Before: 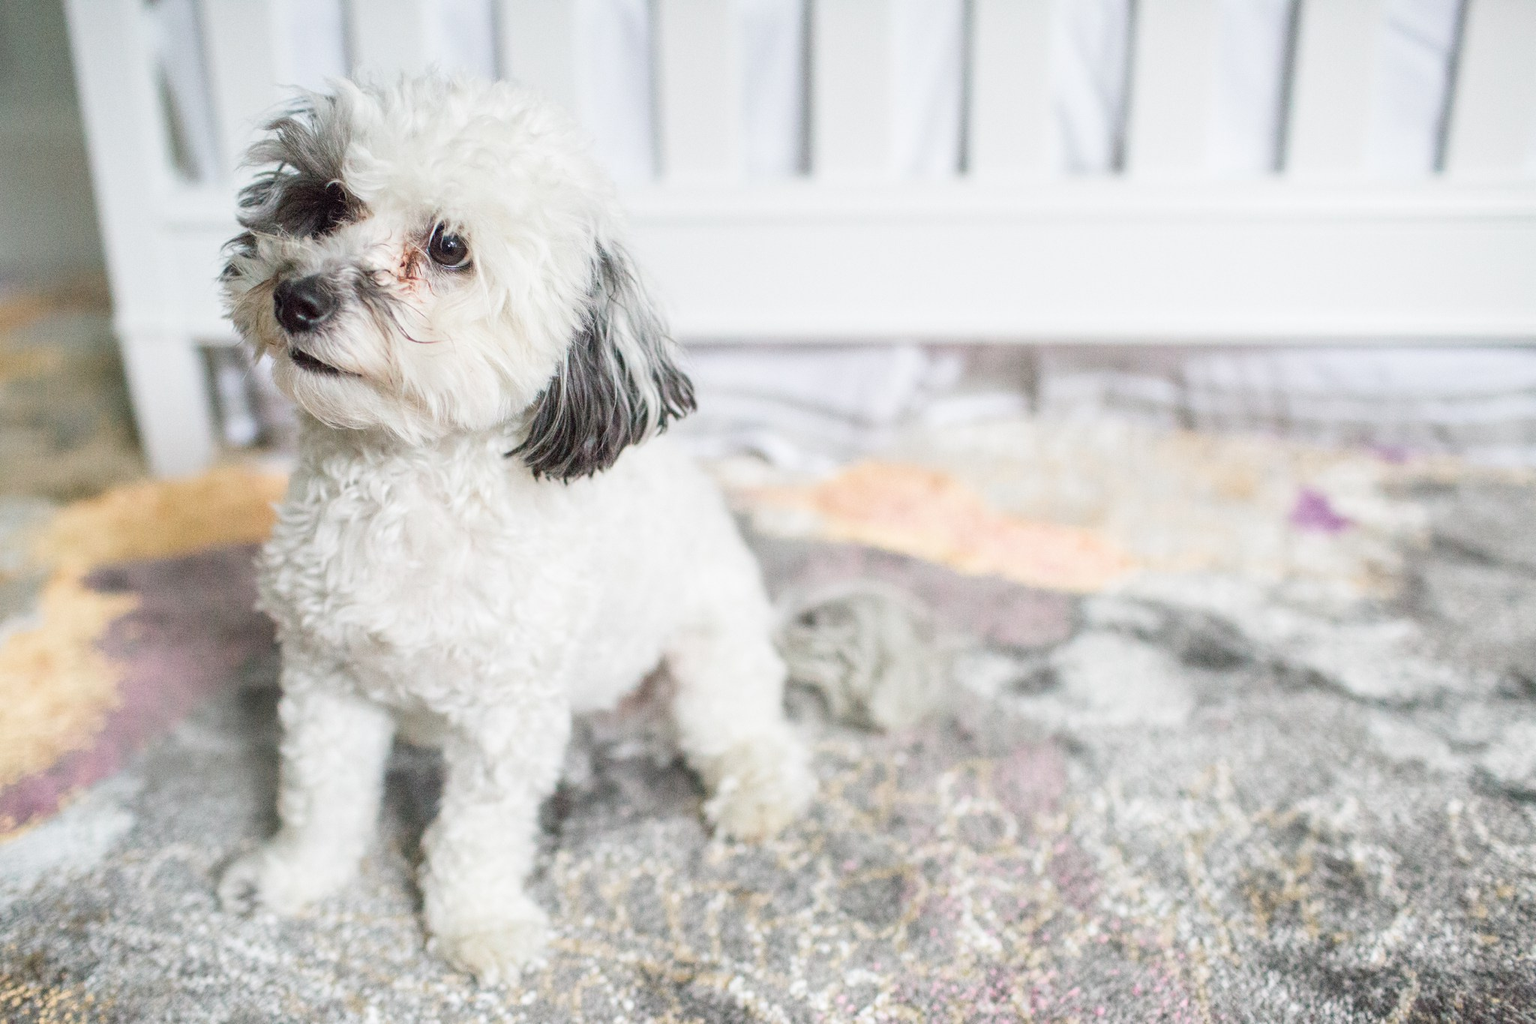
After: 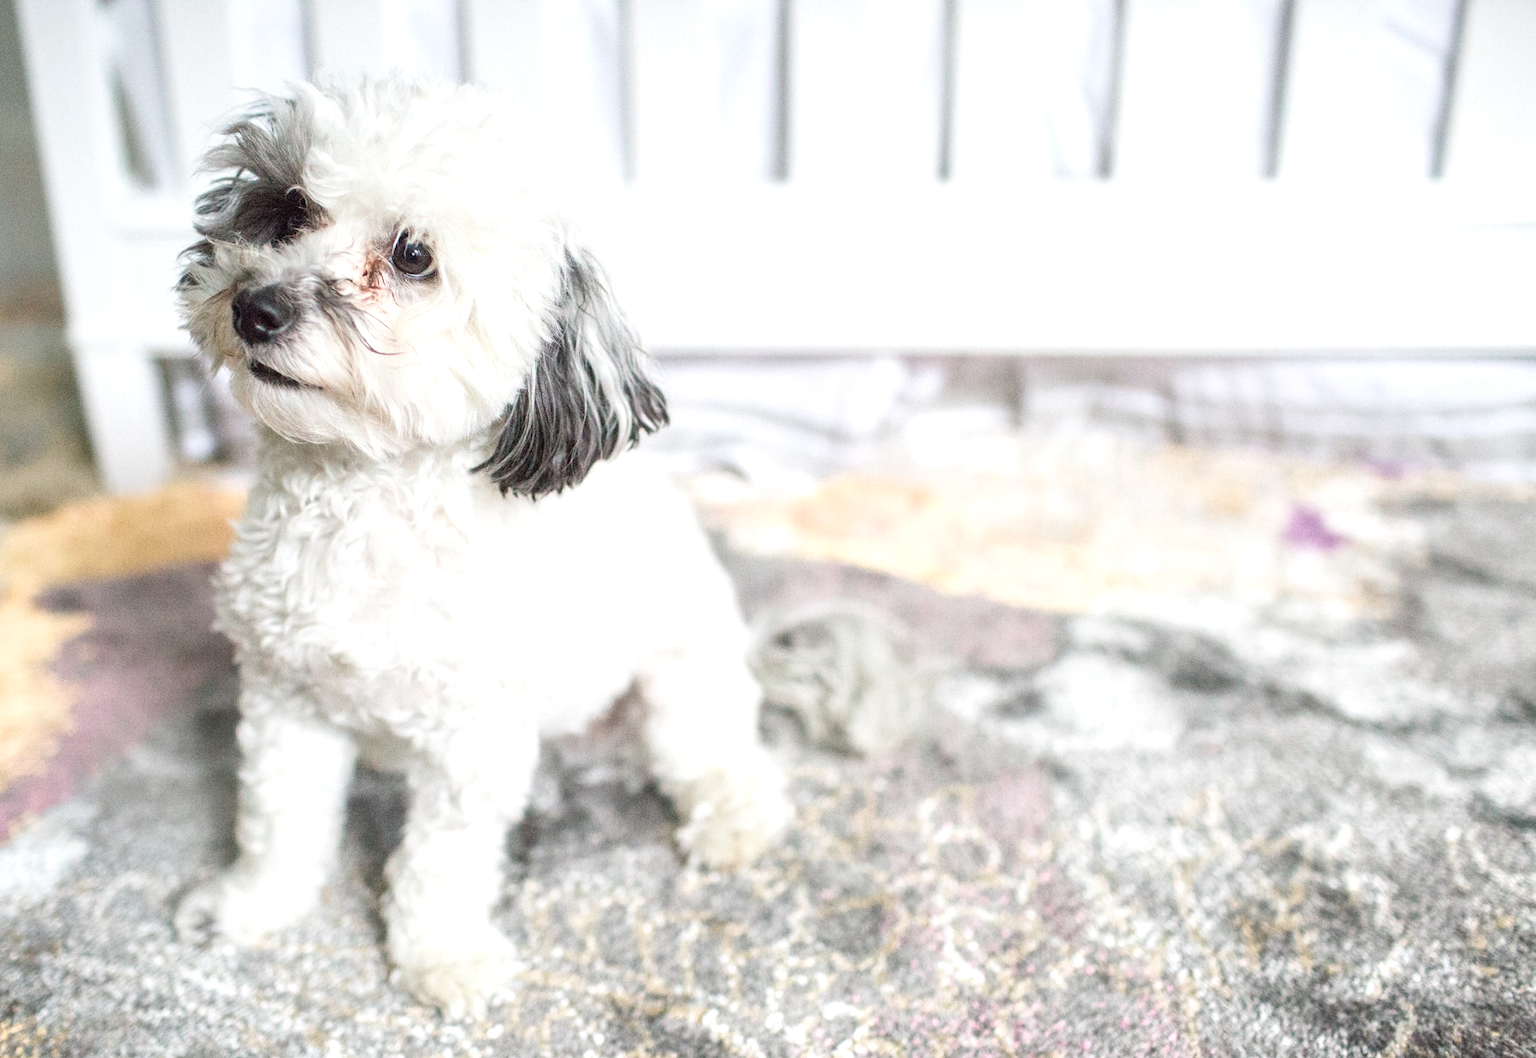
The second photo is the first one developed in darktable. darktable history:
crop and rotate: left 3.238%
shadows and highlights: radius 110.86, shadows 51.09, white point adjustment 9.16, highlights -4.17, highlights color adjustment 32.2%, soften with gaussian
